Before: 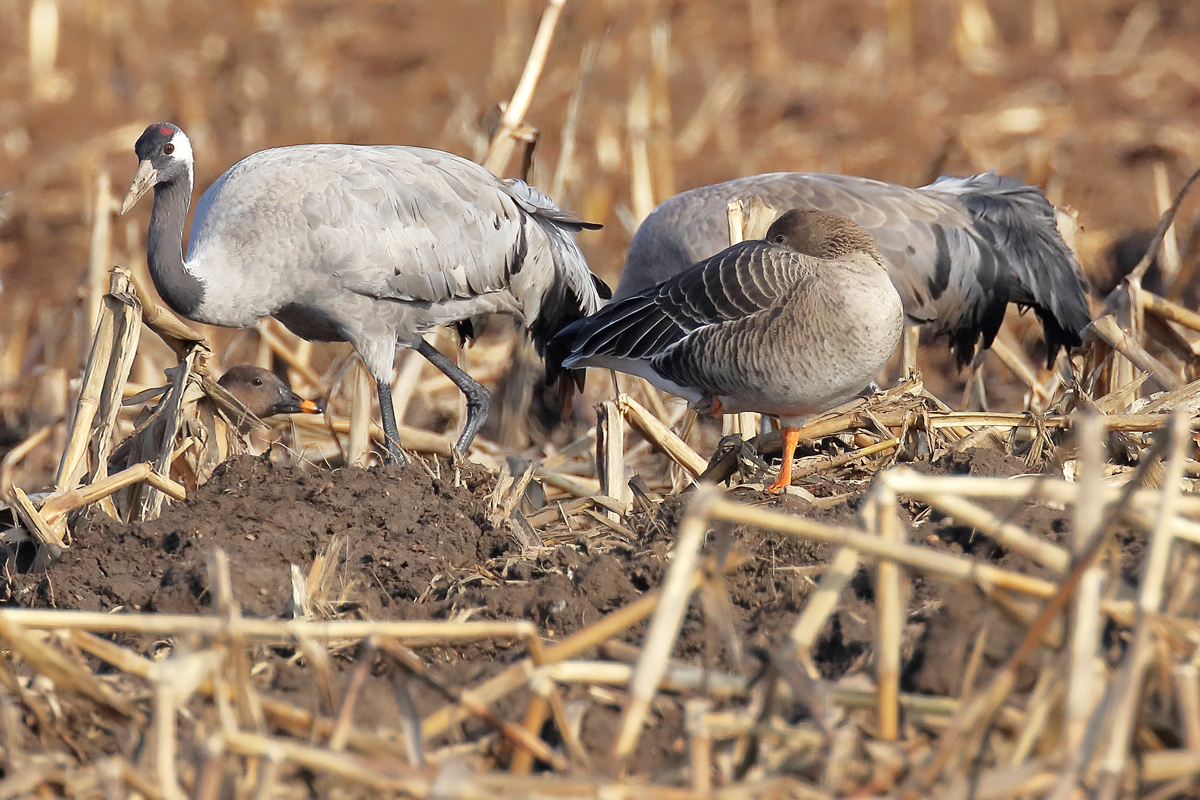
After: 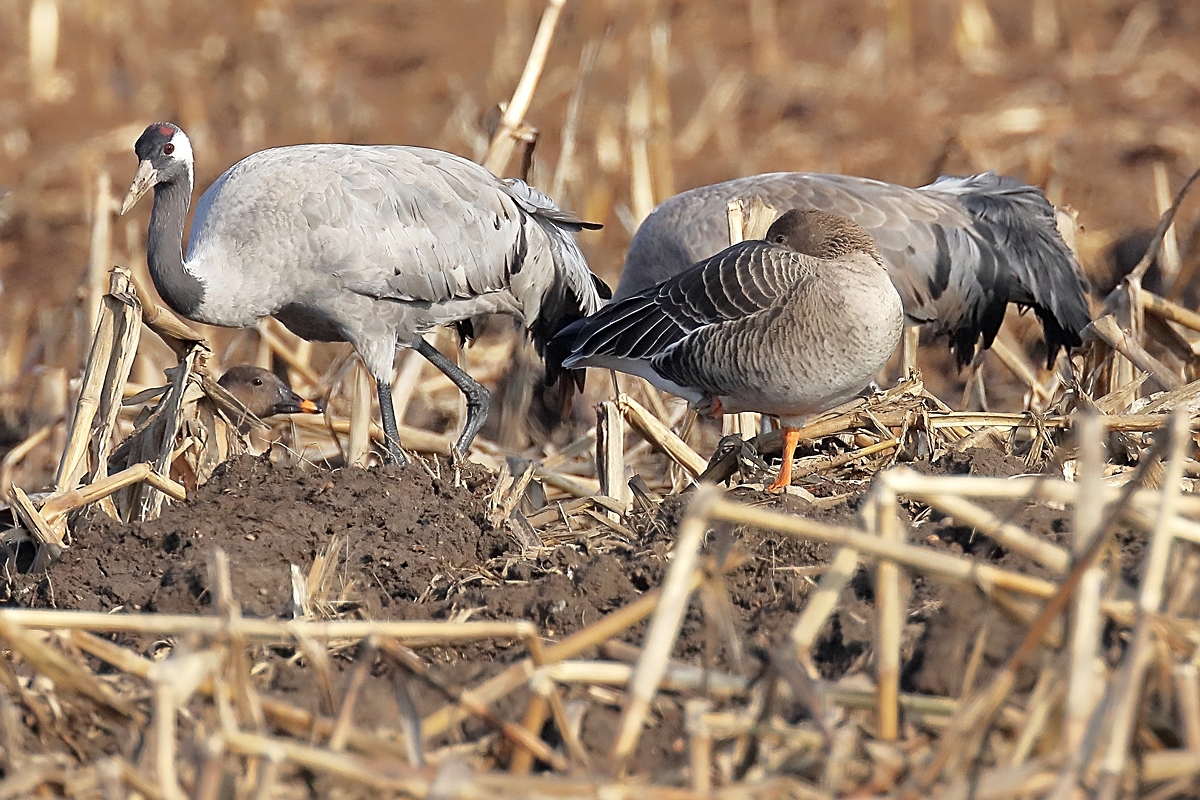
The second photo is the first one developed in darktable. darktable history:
tone equalizer: on, module defaults
color zones: curves: ch0 [(0, 0.613) (0.01, 0.613) (0.245, 0.448) (0.498, 0.529) (0.642, 0.665) (0.879, 0.777) (0.99, 0.613)]; ch1 [(0, 0) (0.143, 0) (0.286, 0) (0.429, 0) (0.571, 0) (0.714, 0) (0.857, 0)], mix -93.41%
sharpen: on, module defaults
